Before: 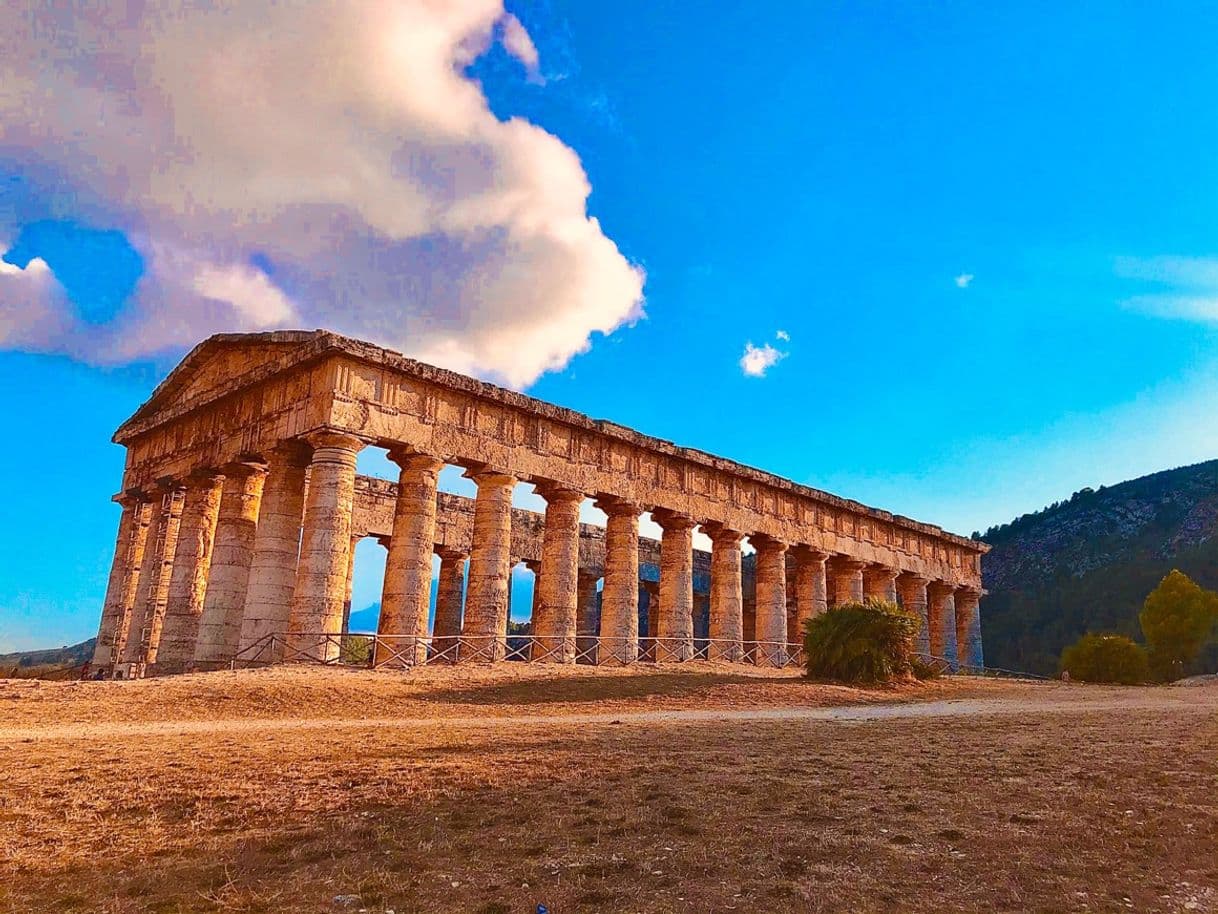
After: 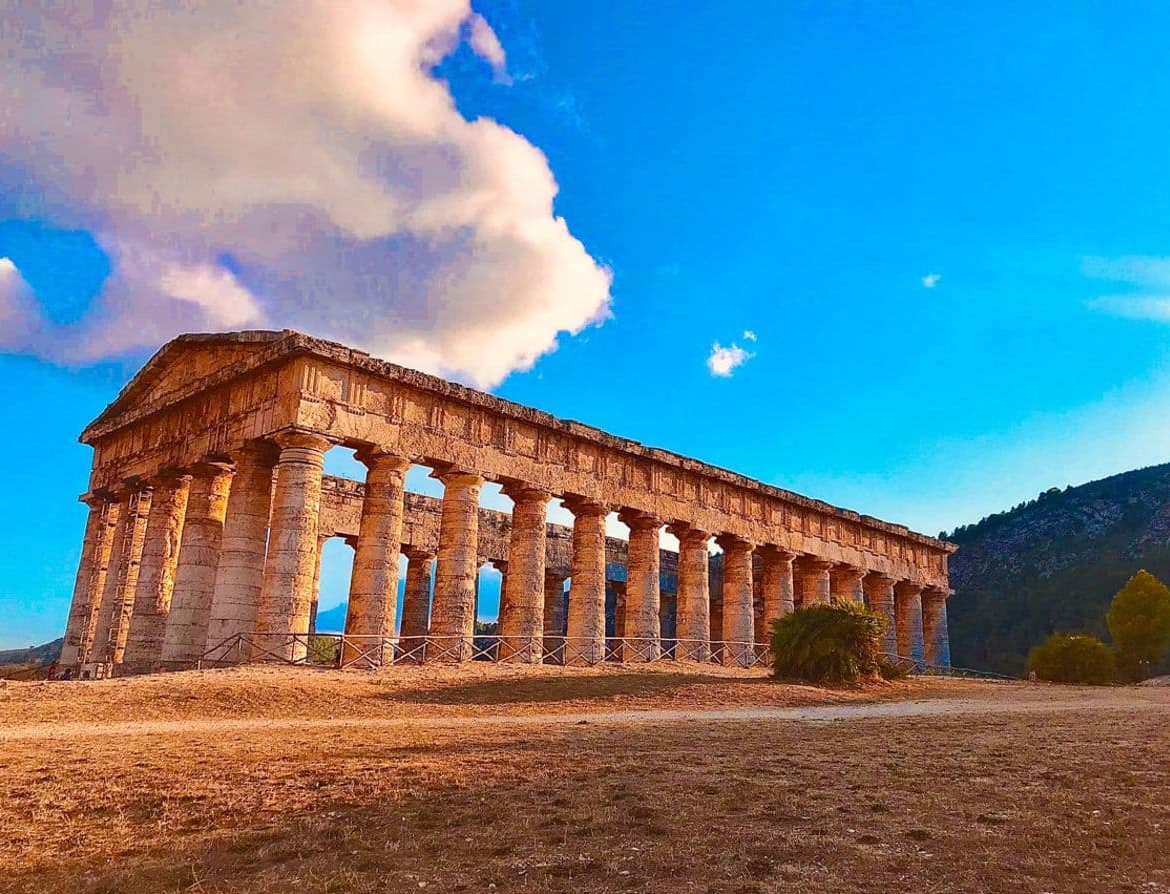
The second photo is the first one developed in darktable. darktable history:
crop and rotate: left 2.754%, right 1.15%, bottom 2.141%
